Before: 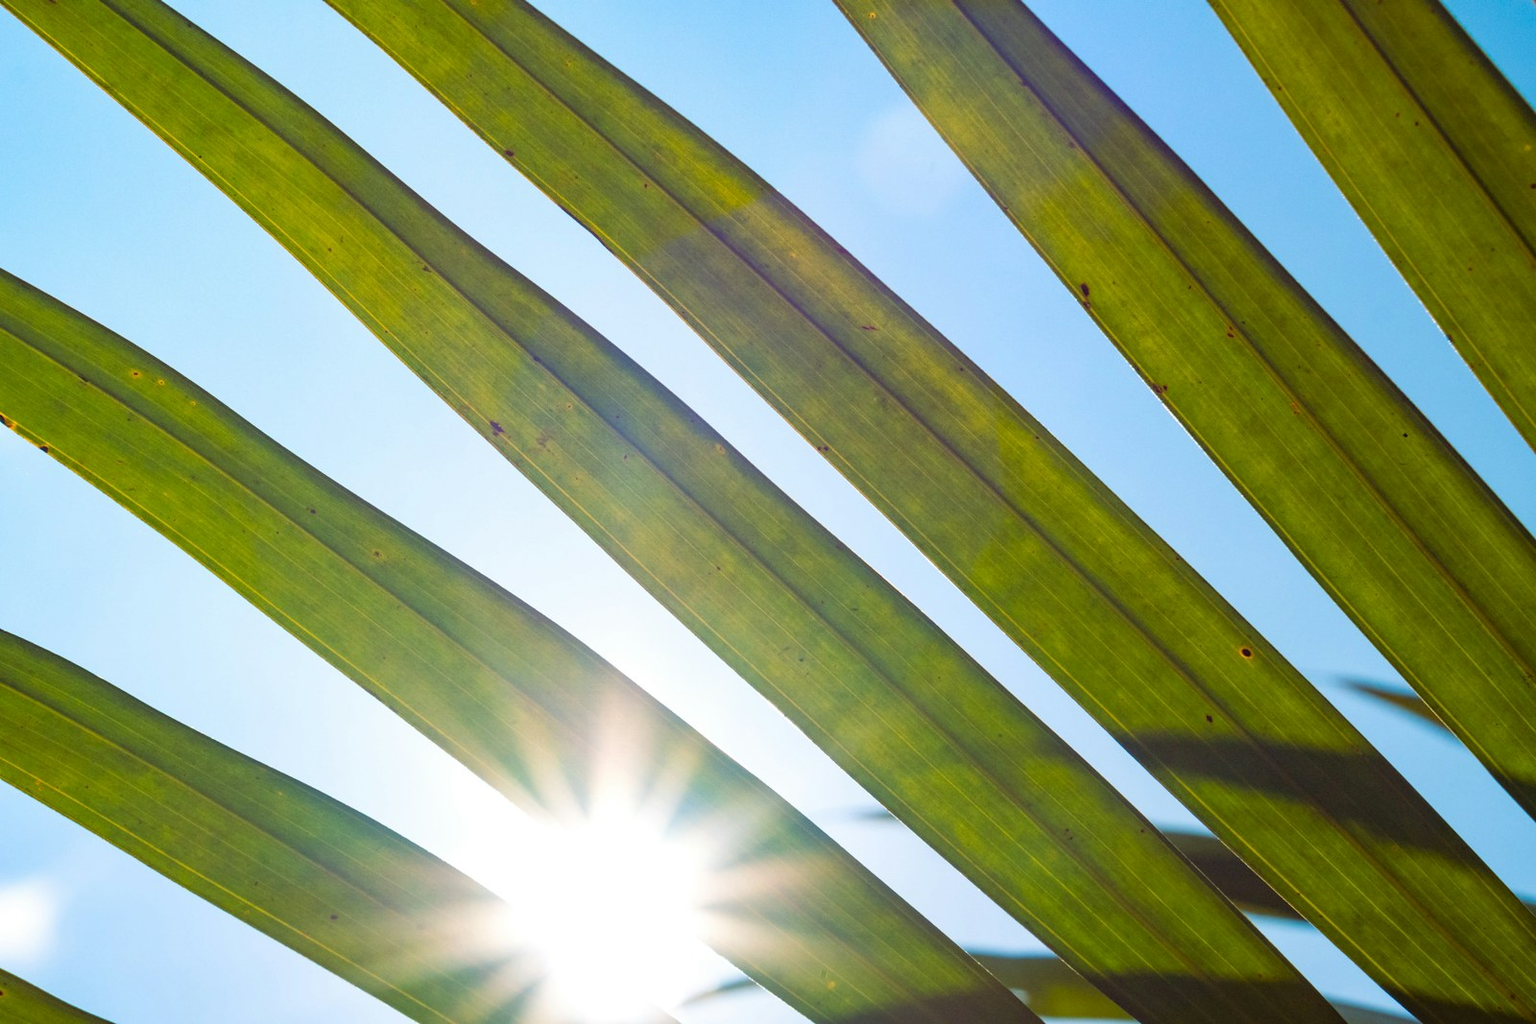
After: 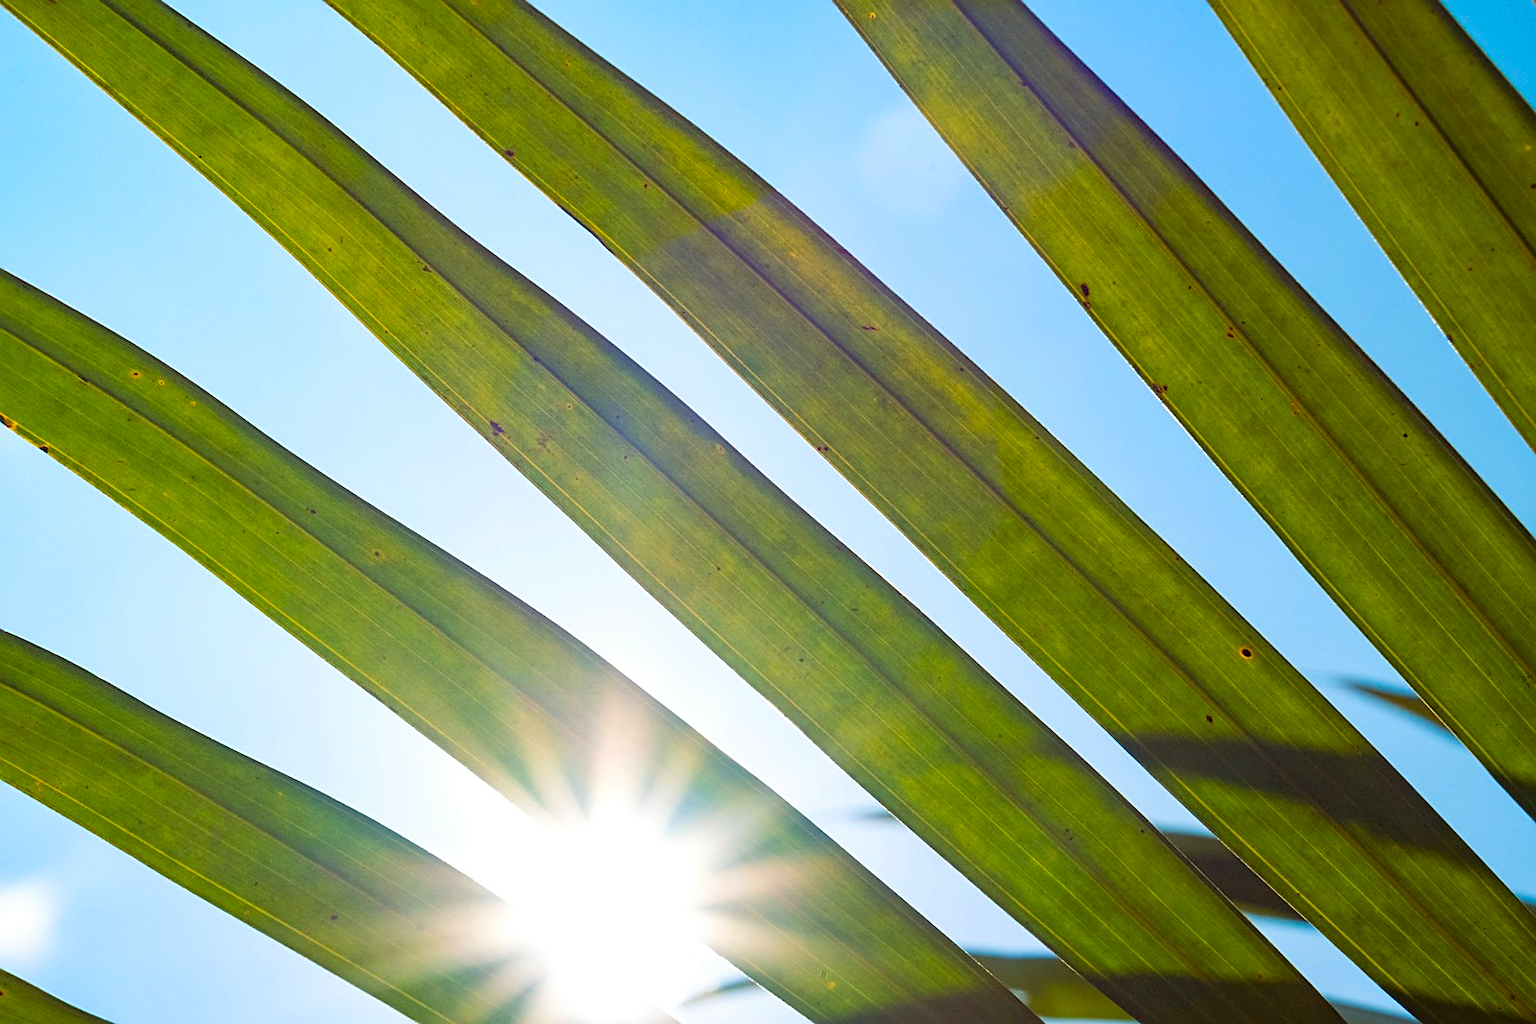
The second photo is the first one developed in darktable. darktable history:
sharpen: on, module defaults
contrast brightness saturation: contrast 0.04, saturation 0.16
